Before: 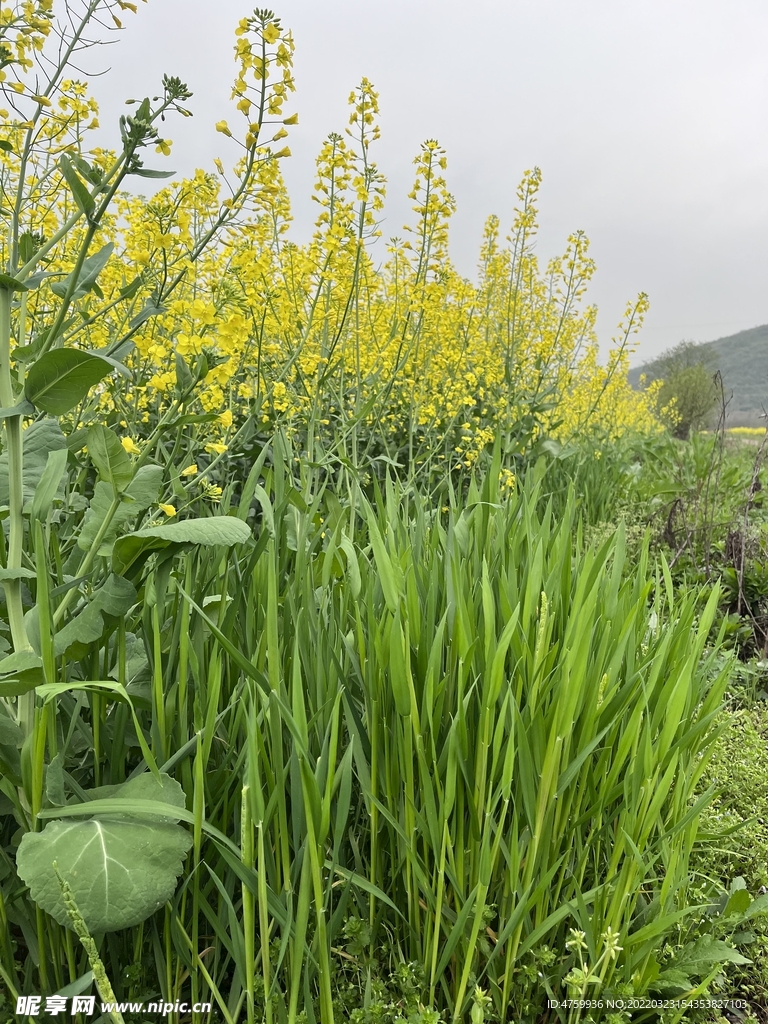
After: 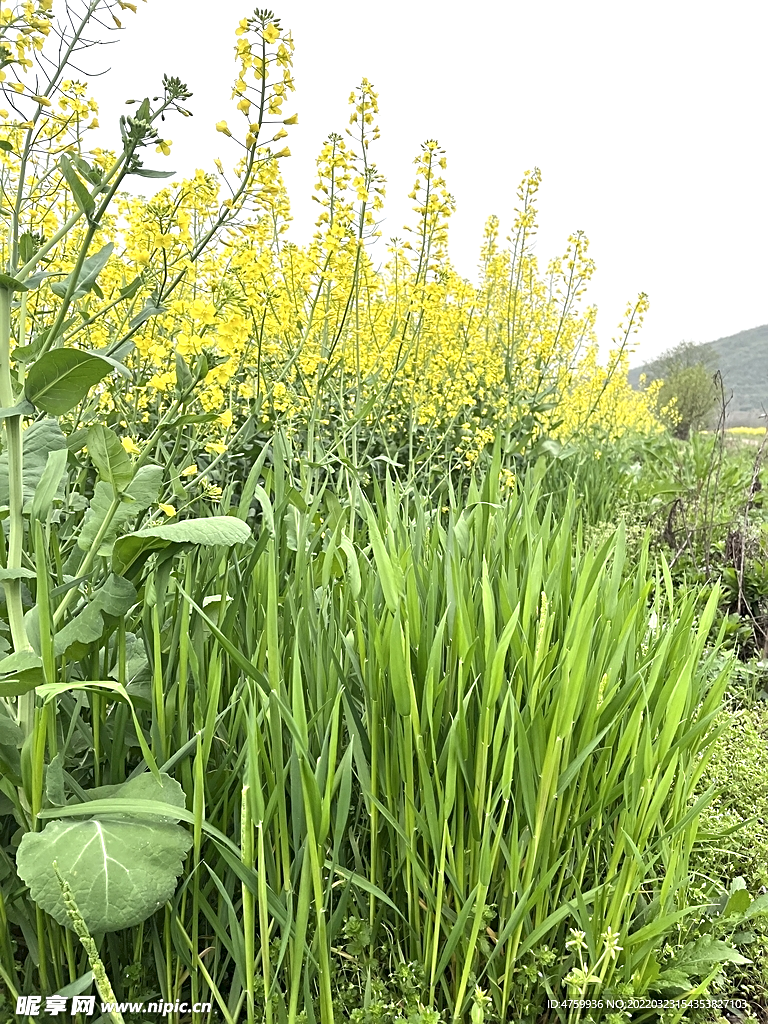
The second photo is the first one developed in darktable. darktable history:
color zones: mix 100.7%
sharpen: on, module defaults
exposure: black level correction 0, exposure 0.7 EV, compensate highlight preservation false
contrast brightness saturation: saturation -0.059
